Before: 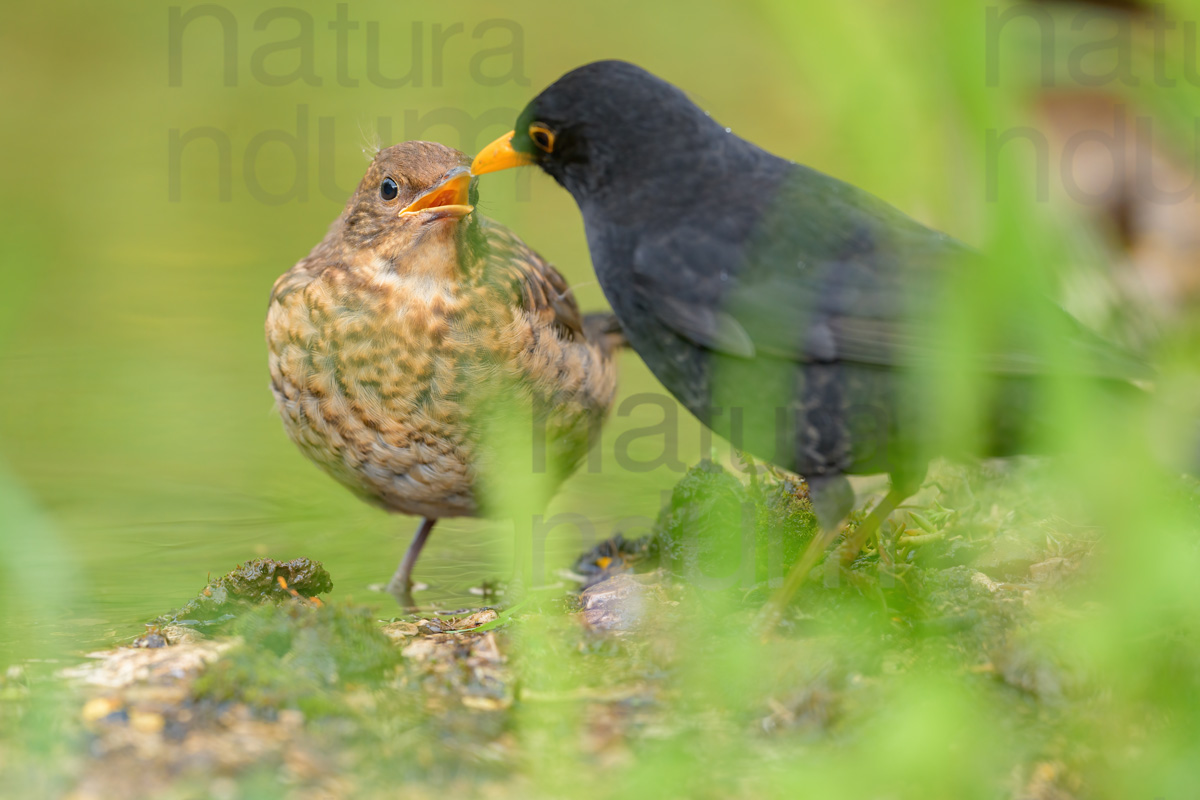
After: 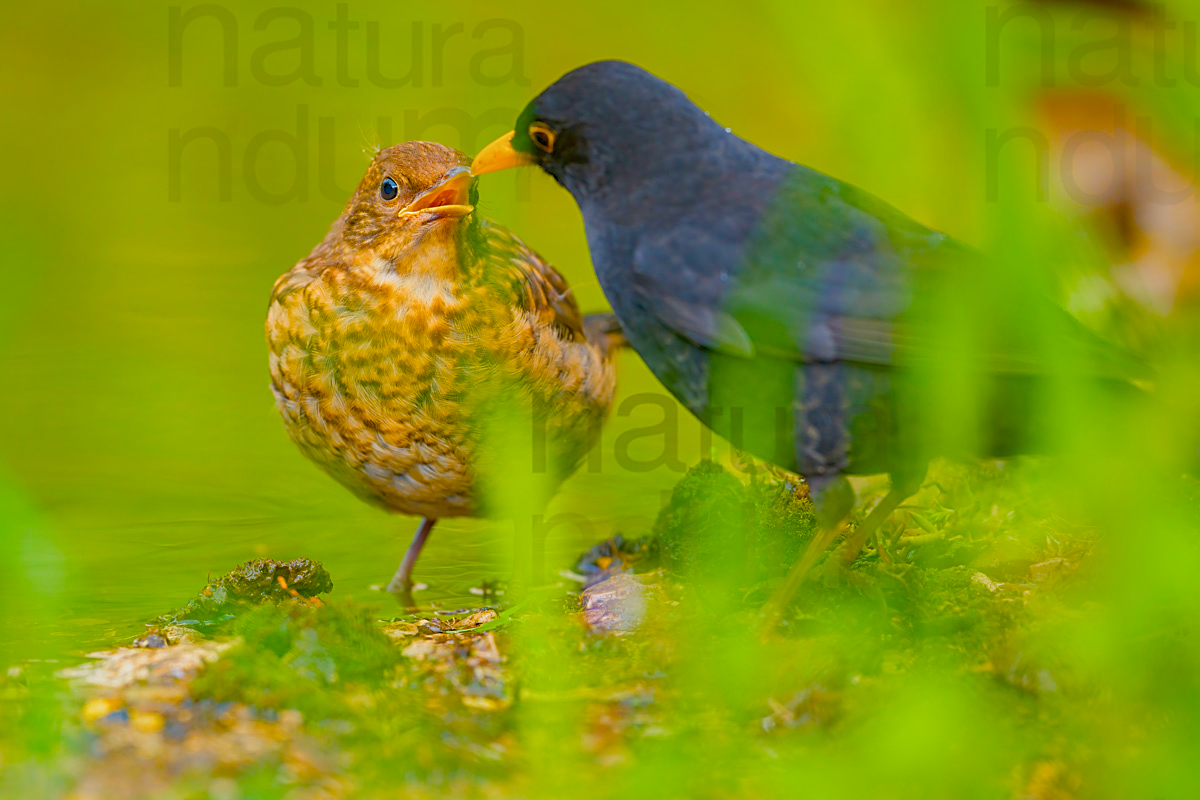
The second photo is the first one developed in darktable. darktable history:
shadows and highlights: on, module defaults
color balance rgb: linear chroma grading › highlights 99.635%, linear chroma grading › global chroma 23.8%, perceptual saturation grading › global saturation 24.802%, perceptual saturation grading › highlights -50.861%, perceptual saturation grading › mid-tones 19.522%, perceptual saturation grading › shadows 61.177%, contrast -10.28%
tone equalizer: edges refinement/feathering 500, mask exposure compensation -1.57 EV, preserve details no
sharpen: on, module defaults
